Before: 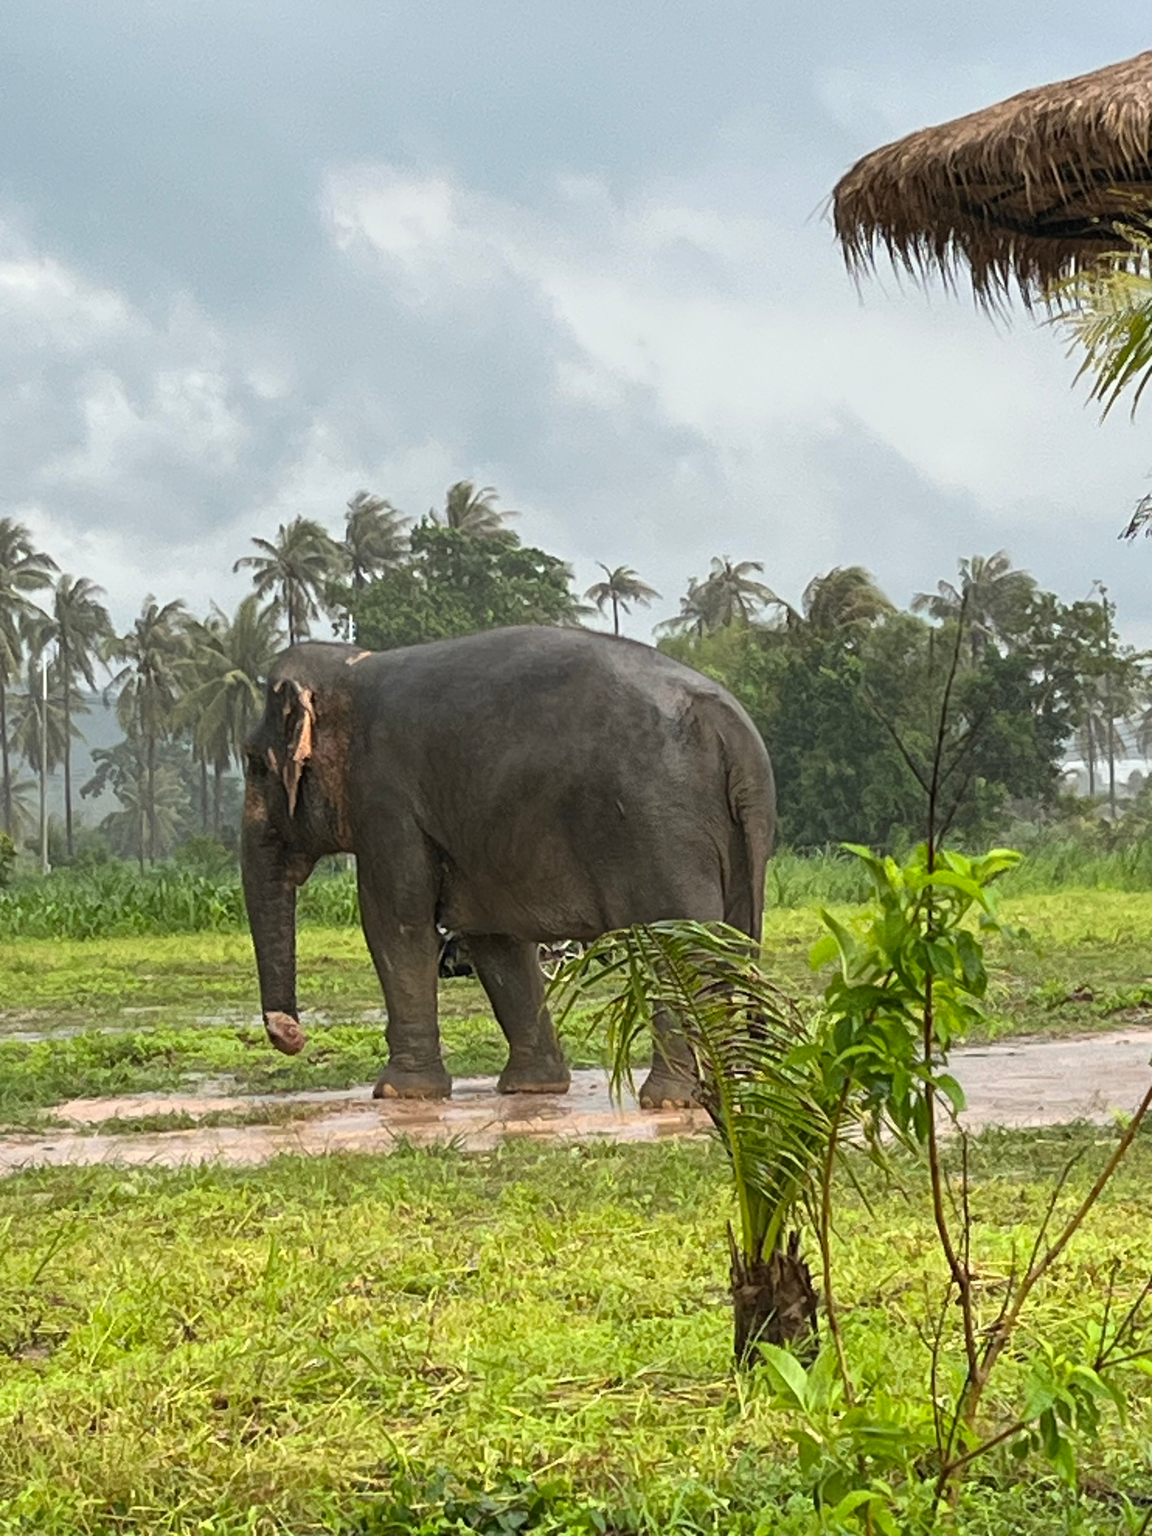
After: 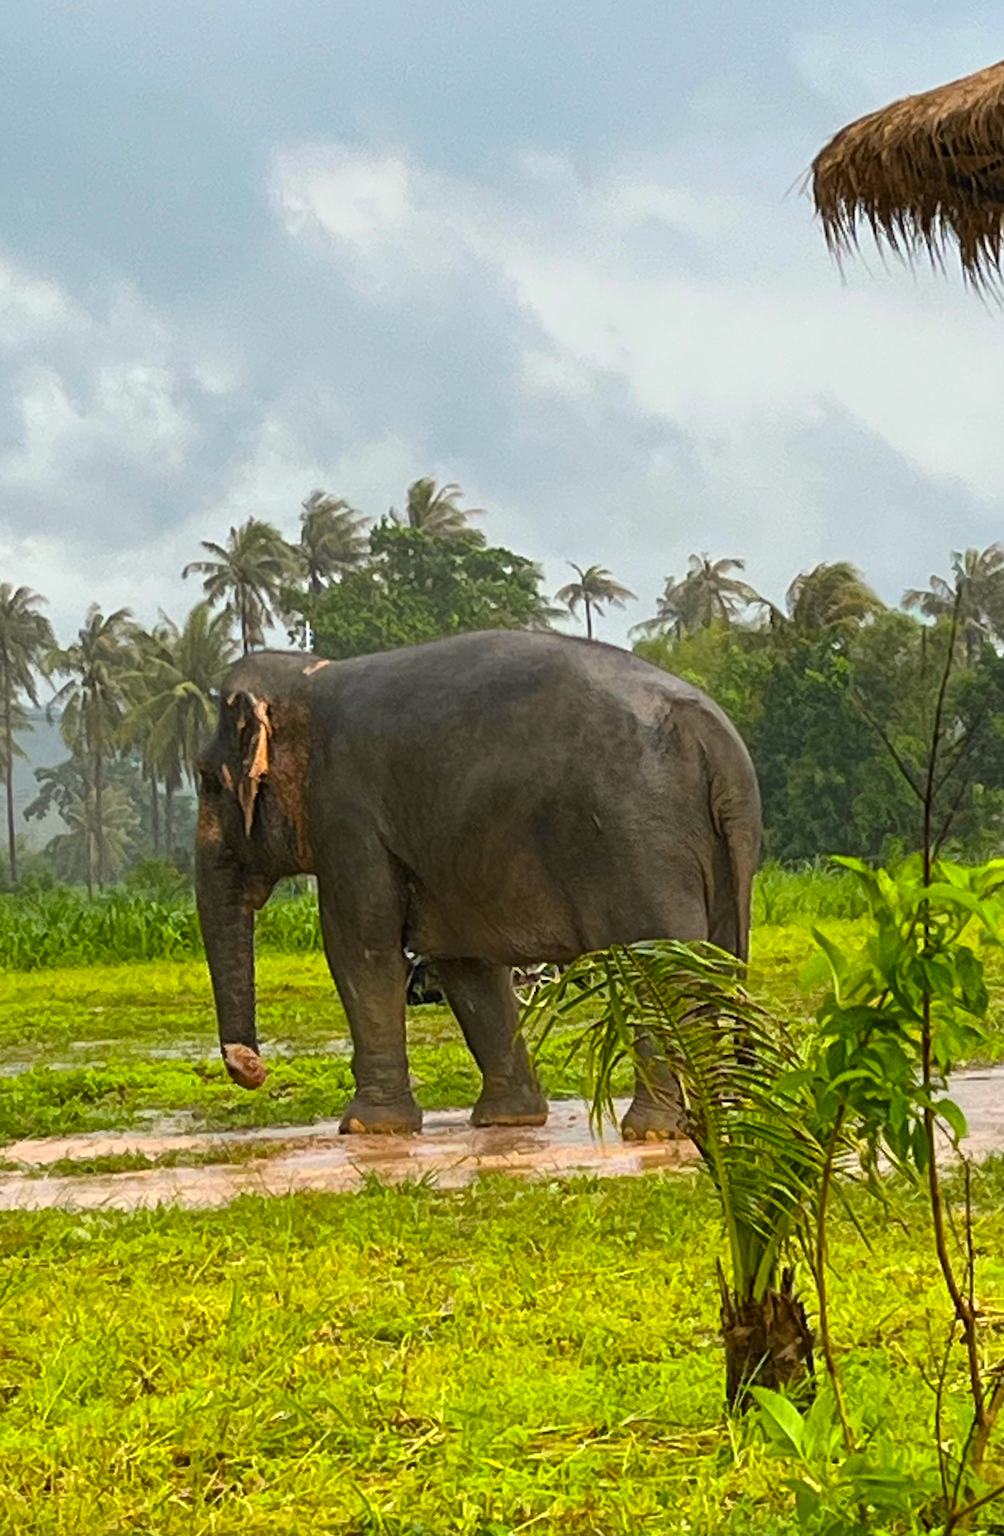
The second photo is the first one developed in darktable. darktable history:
color balance rgb: shadows lift › chroma 2.005%, shadows lift › hue 220.51°, power › luminance -3.547%, power › chroma 0.546%, power › hue 39.66°, linear chroma grading › shadows 19.089%, linear chroma grading › highlights 2.69%, linear chroma grading › mid-tones 10.251%, perceptual saturation grading › global saturation 25.18%, global vibrance 20%
crop and rotate: angle 0.879°, left 4.2%, top 1.145%, right 11.896%, bottom 2.622%
